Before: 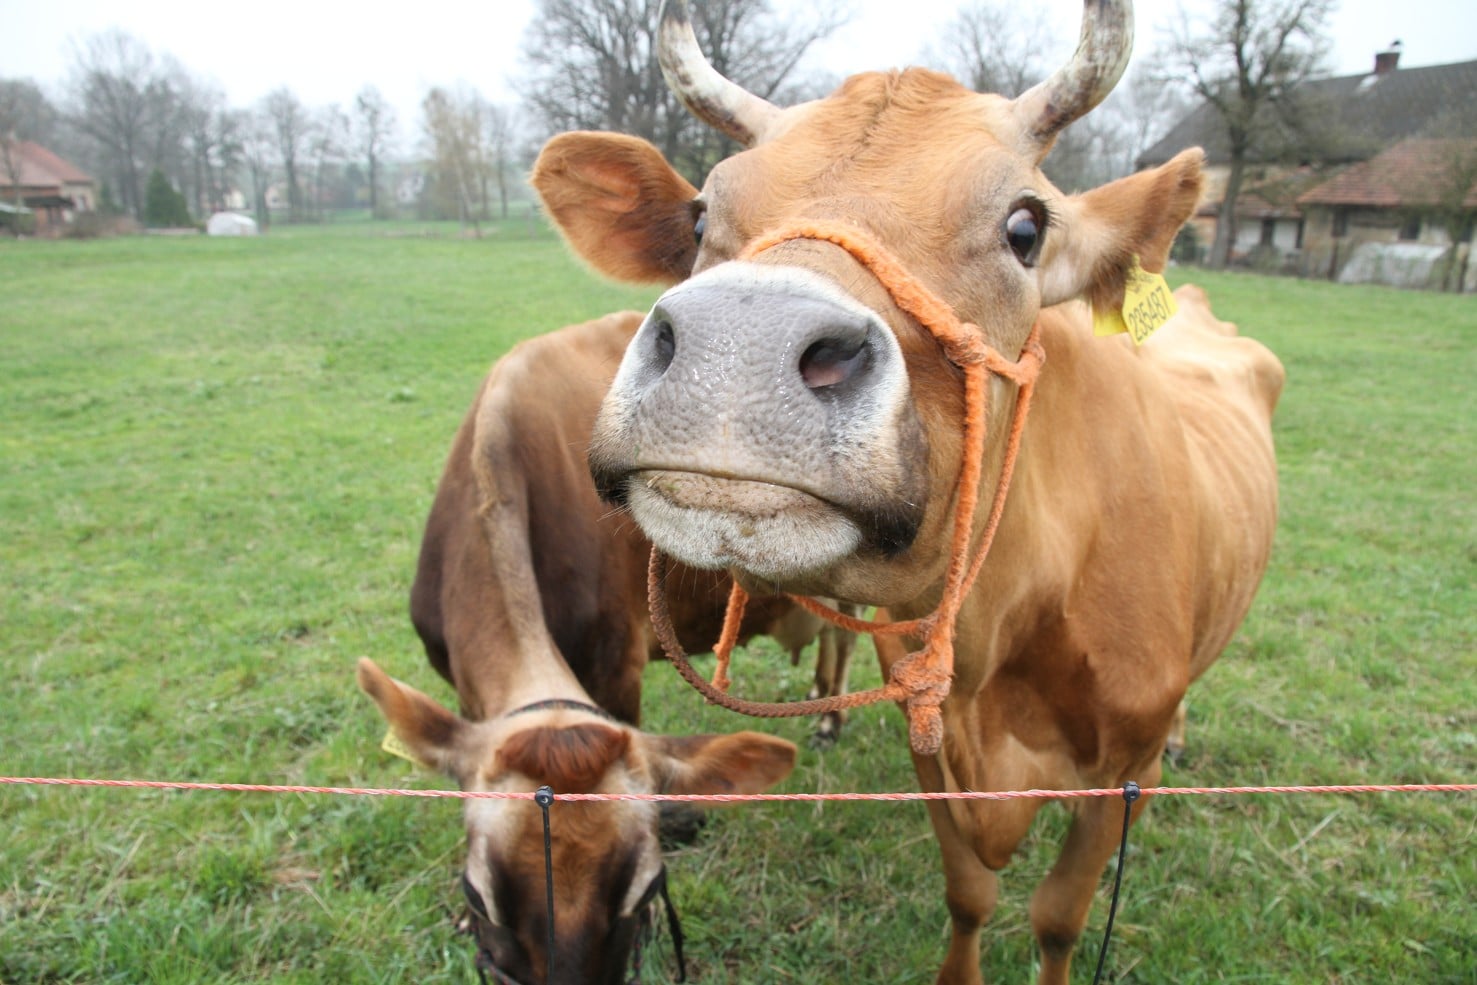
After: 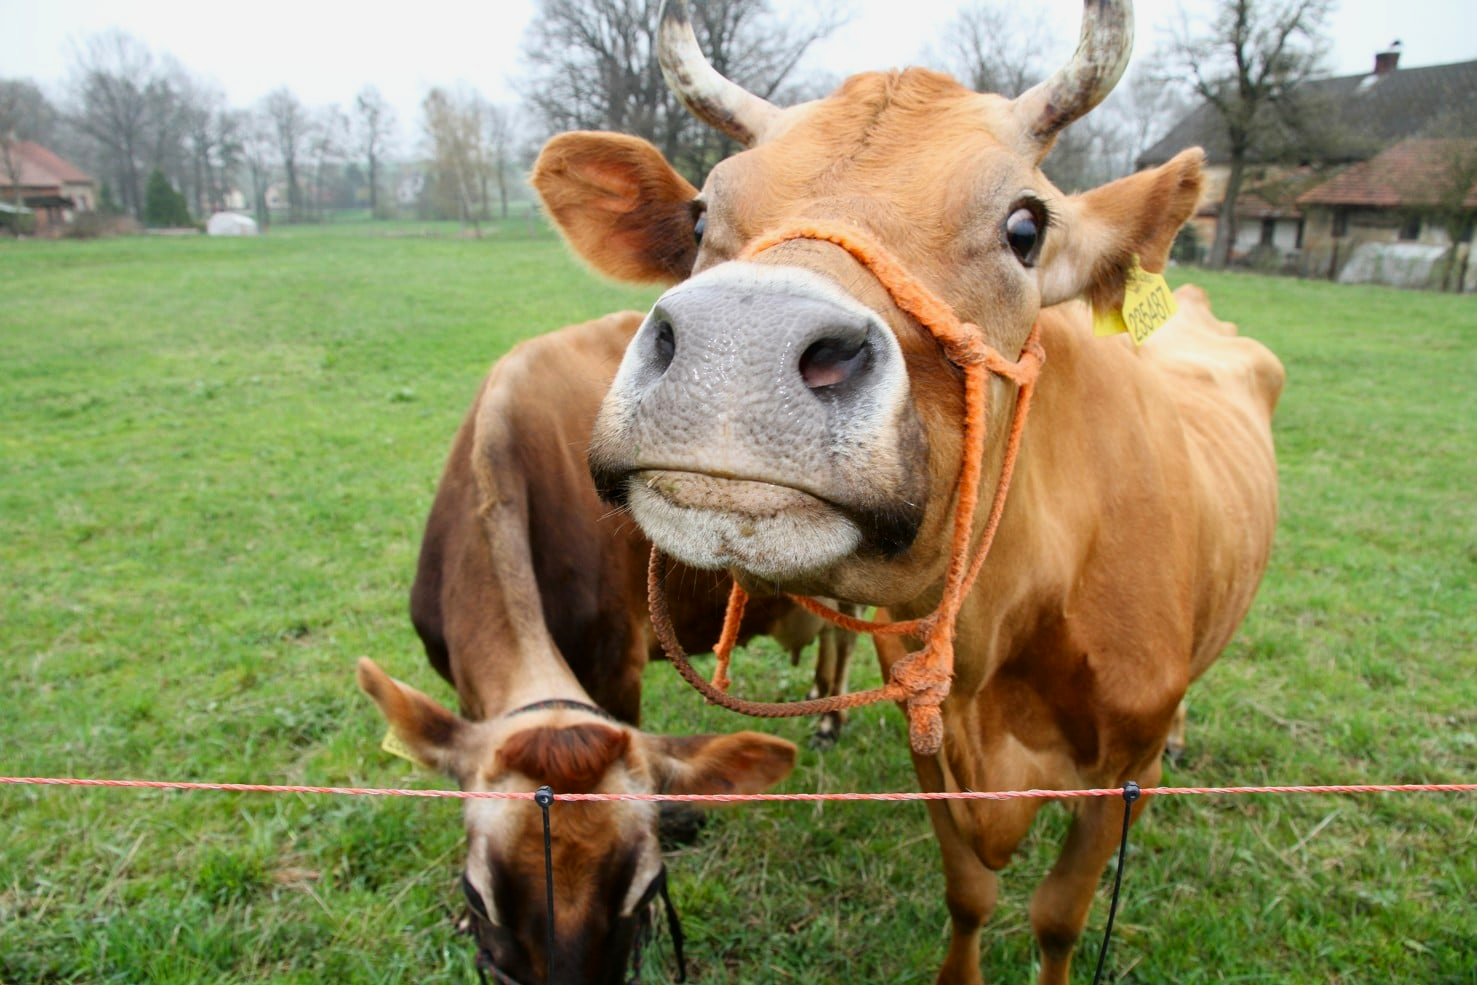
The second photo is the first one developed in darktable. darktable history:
contrast brightness saturation: contrast 0.066, brightness -0.144, saturation 0.111
tone curve: curves: ch0 [(0, 0) (0.07, 0.052) (0.23, 0.254) (0.486, 0.53) (0.822, 0.825) (0.994, 0.955)]; ch1 [(0, 0) (0.226, 0.261) (0.379, 0.442) (0.469, 0.472) (0.495, 0.495) (0.514, 0.504) (0.561, 0.568) (0.59, 0.612) (1, 1)]; ch2 [(0, 0) (0.269, 0.299) (0.459, 0.441) (0.498, 0.499) (0.523, 0.52) (0.586, 0.569) (0.635, 0.617) (0.659, 0.681) (0.718, 0.764) (1, 1)], color space Lab, linked channels, preserve colors none
